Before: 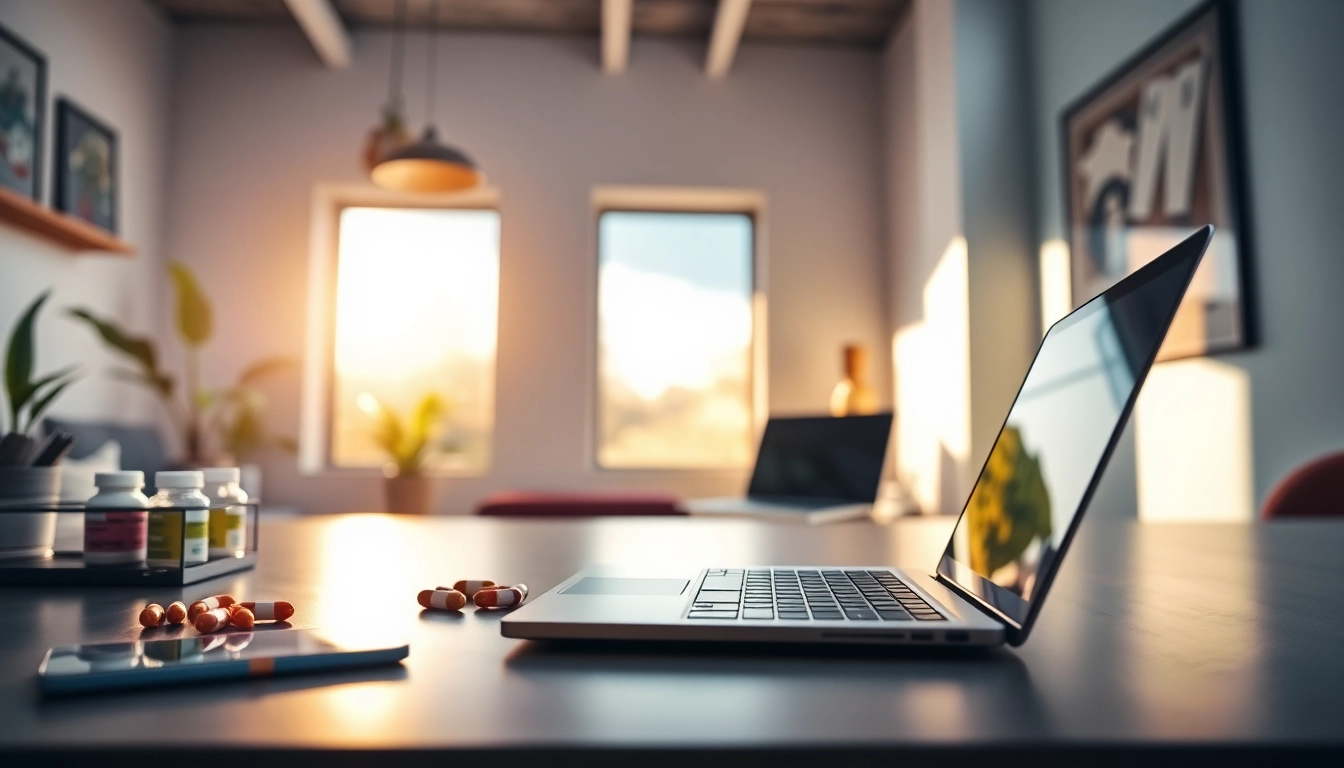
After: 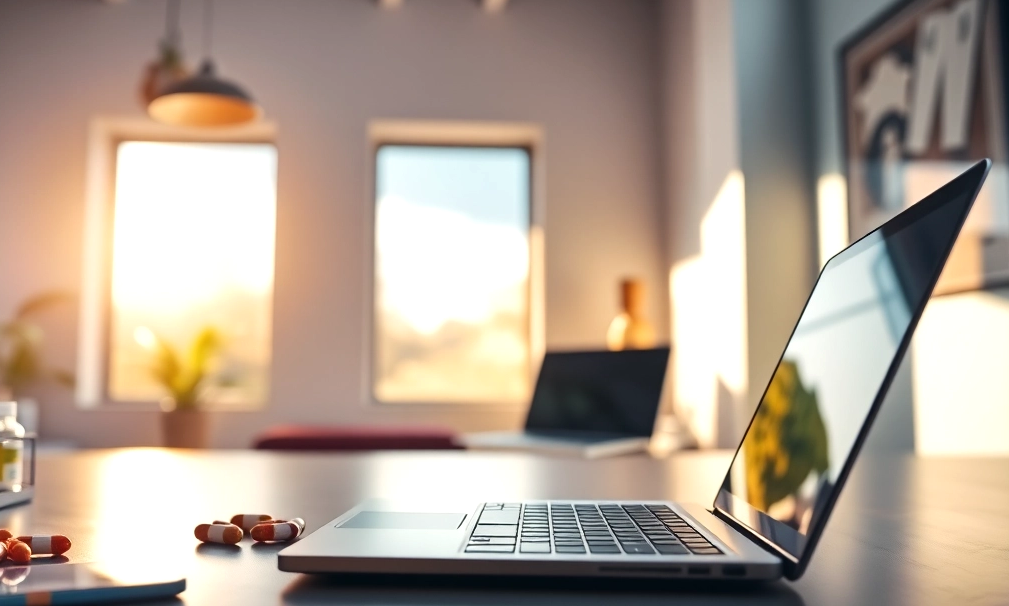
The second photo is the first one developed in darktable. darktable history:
exposure: exposure 0.128 EV, compensate exposure bias true, compensate highlight preservation false
crop: left 16.634%, top 8.632%, right 8.235%, bottom 12.454%
